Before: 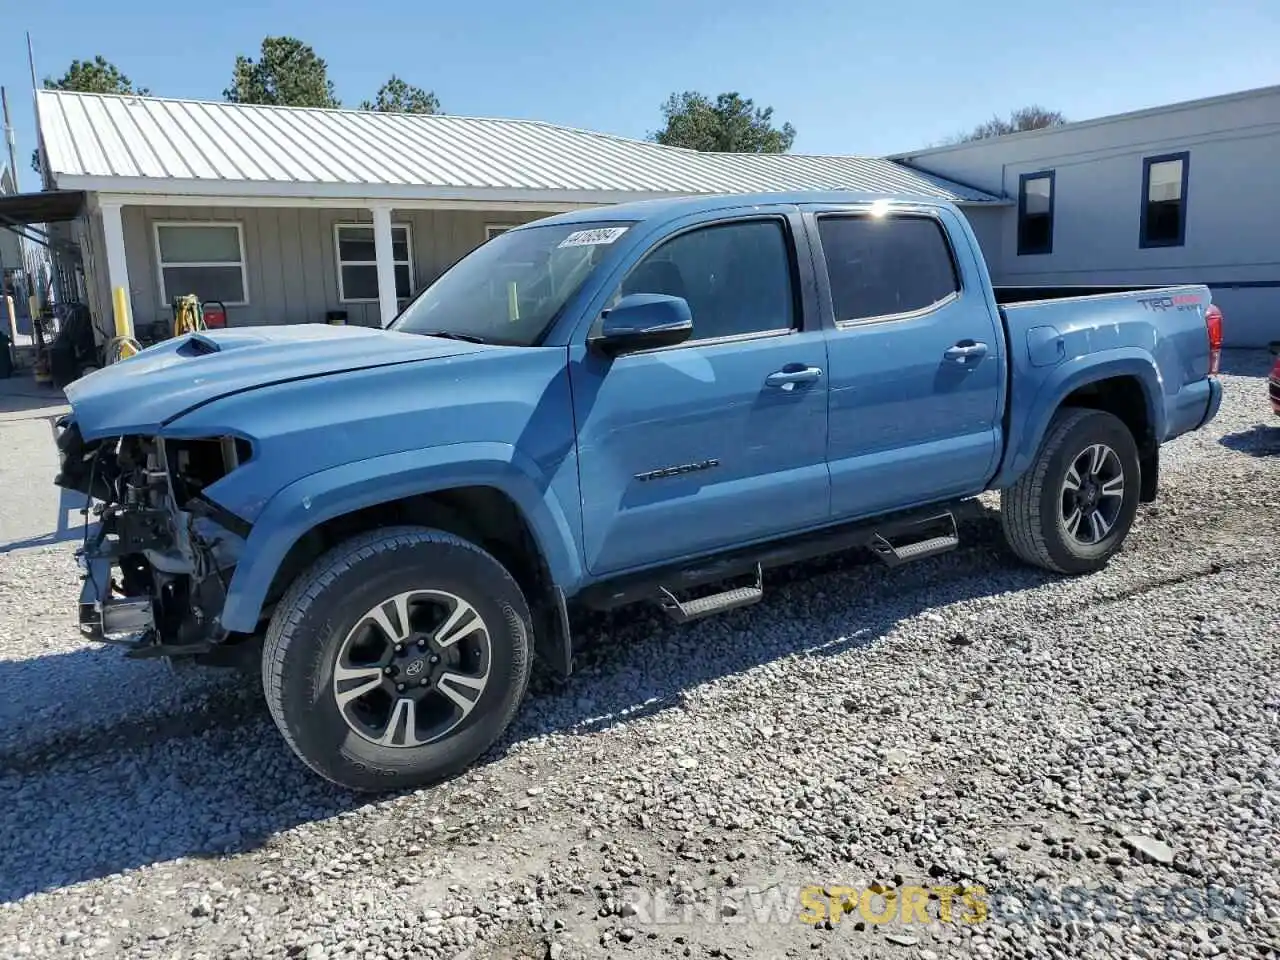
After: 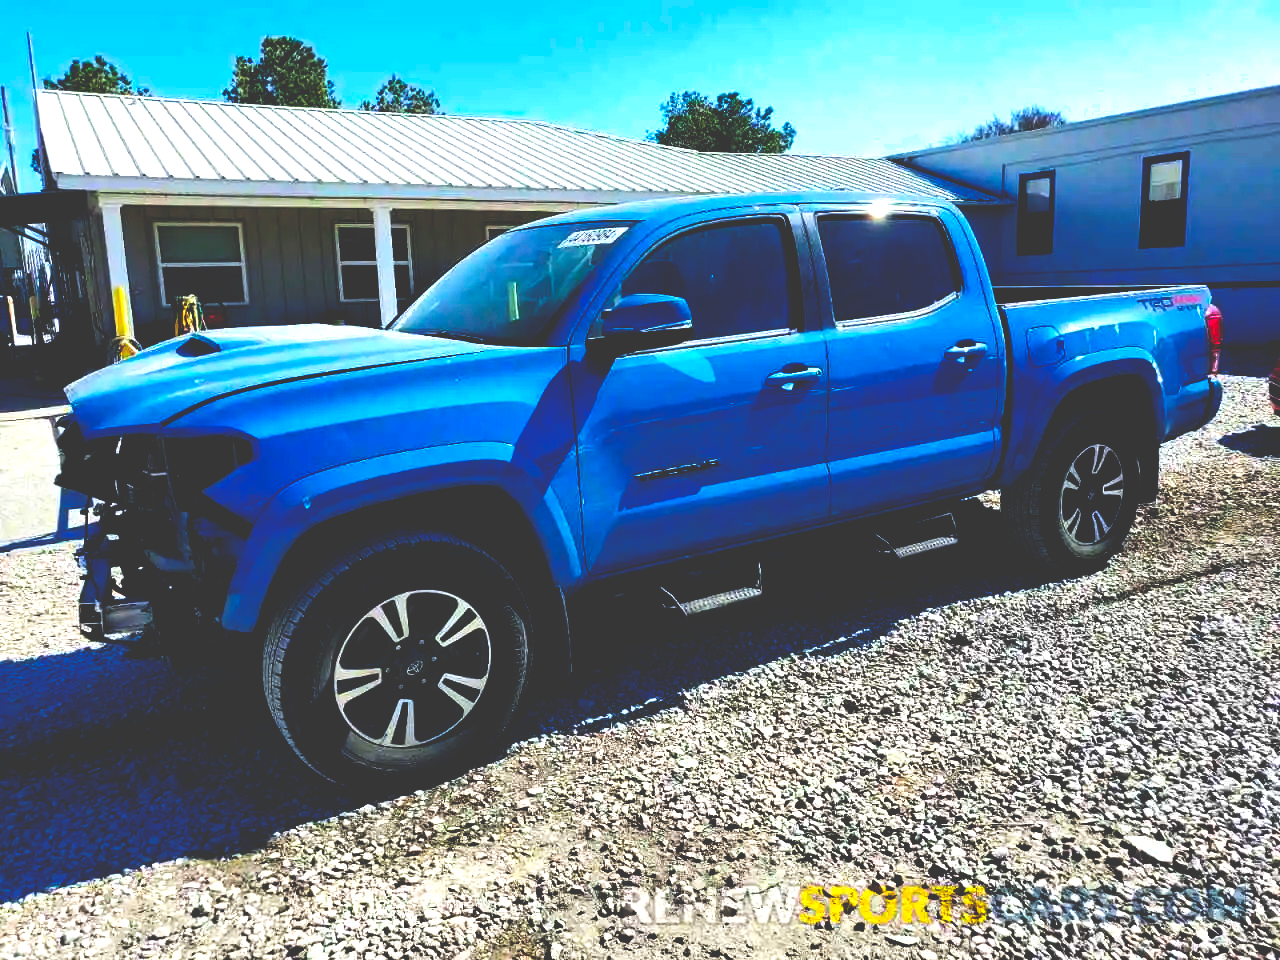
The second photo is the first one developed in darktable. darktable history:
color balance rgb: linear chroma grading › global chroma 20.359%, perceptual saturation grading › global saturation 19.581%, perceptual brilliance grading › global brilliance 10.804%, global vibrance 20%
color correction: highlights b* -0.062, saturation 0.99
base curve: curves: ch0 [(0, 0.036) (0.083, 0.04) (0.804, 1)], preserve colors none
